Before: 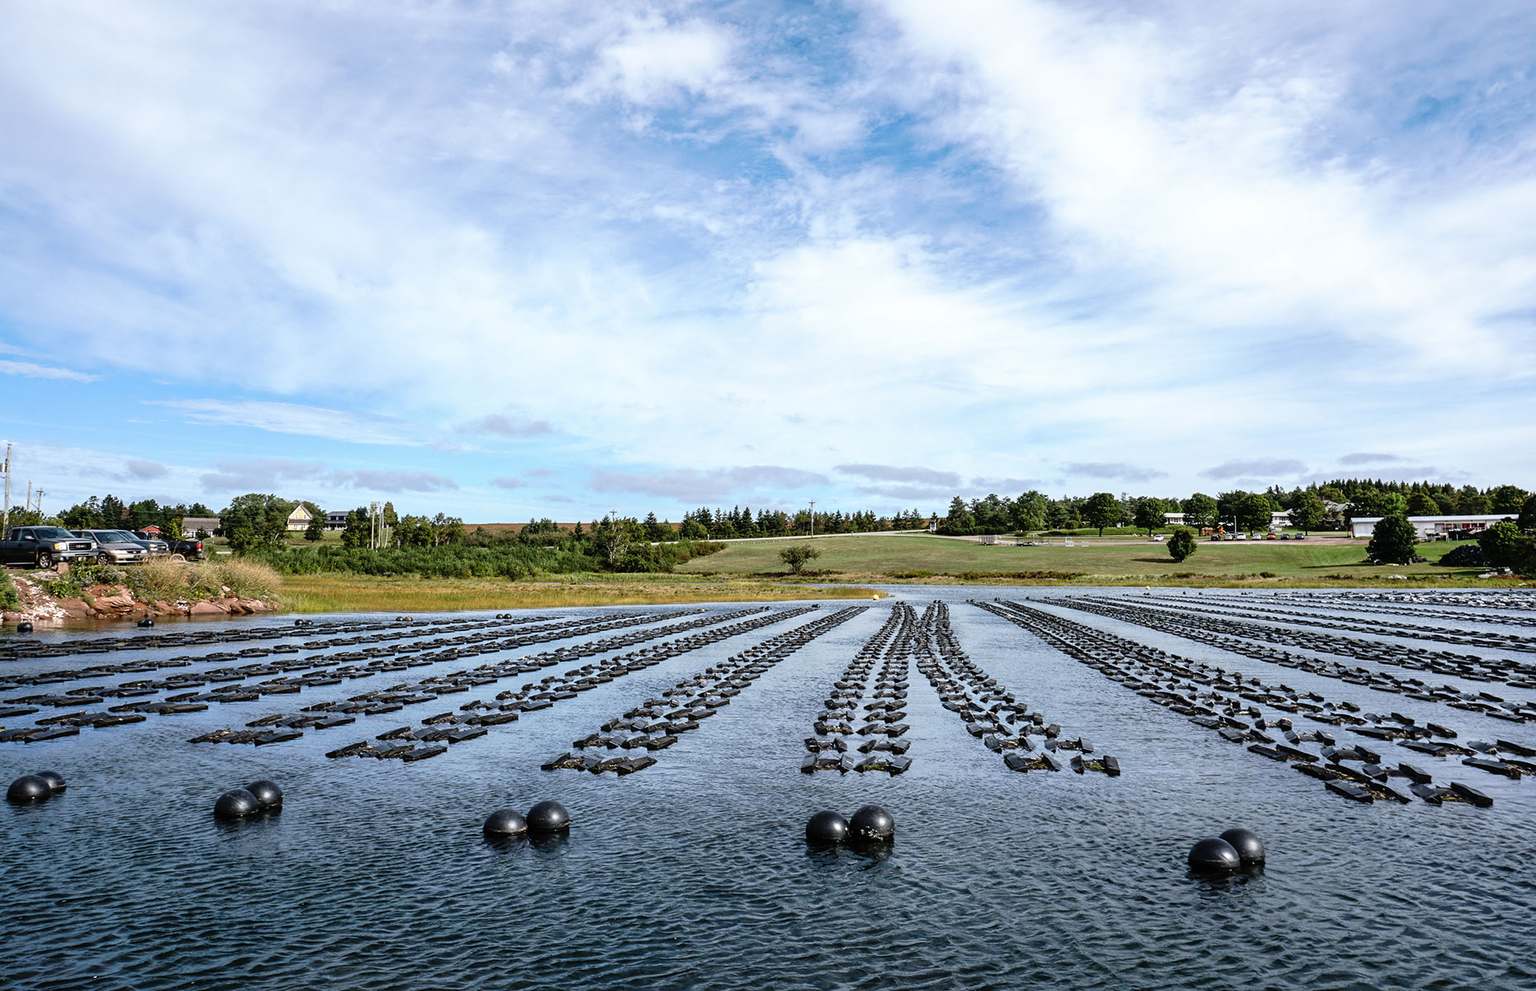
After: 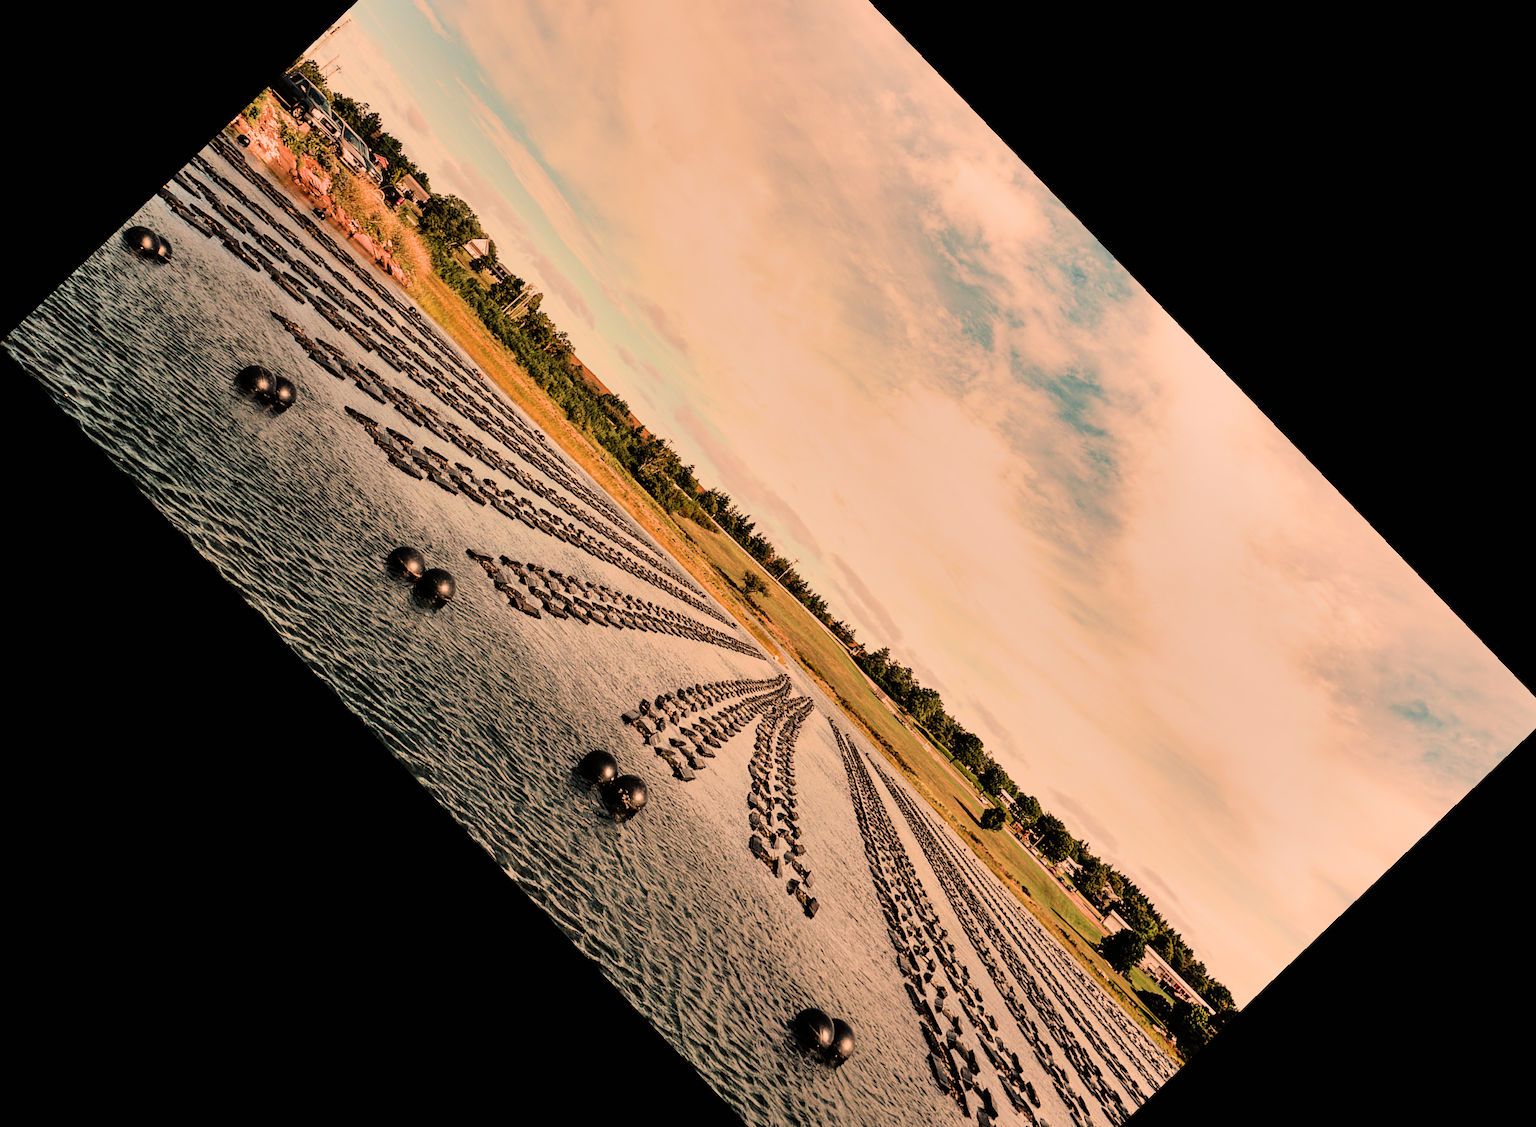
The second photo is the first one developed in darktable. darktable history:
filmic rgb: black relative exposure -7.5 EV, white relative exposure 5 EV, hardness 3.31, contrast 1.3, contrast in shadows safe
shadows and highlights: soften with gaussian
white balance: red 1.467, blue 0.684
crop and rotate: angle -46.26°, top 16.234%, right 0.912%, bottom 11.704%
